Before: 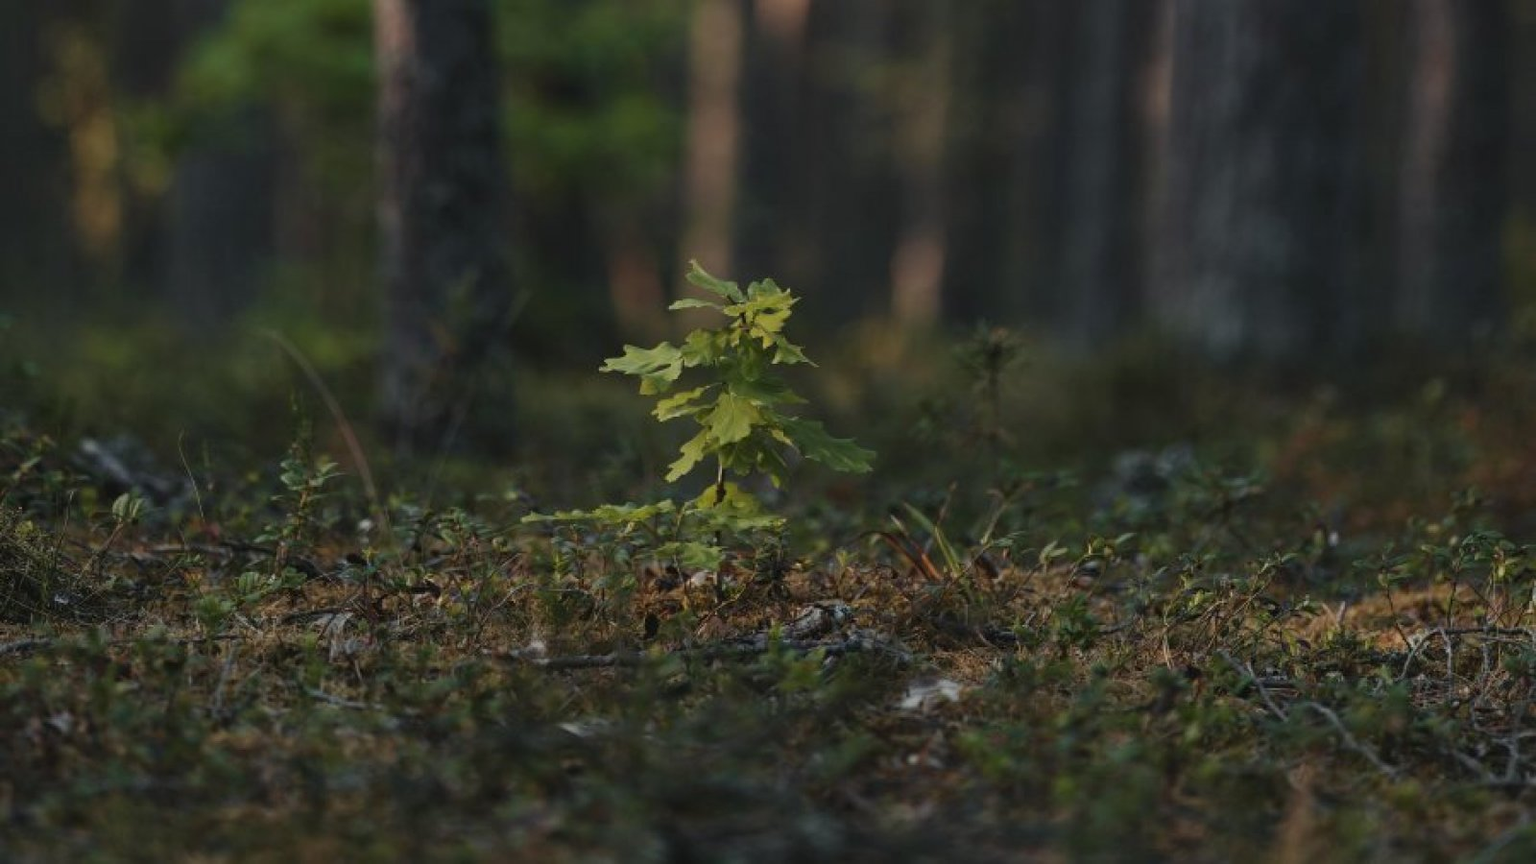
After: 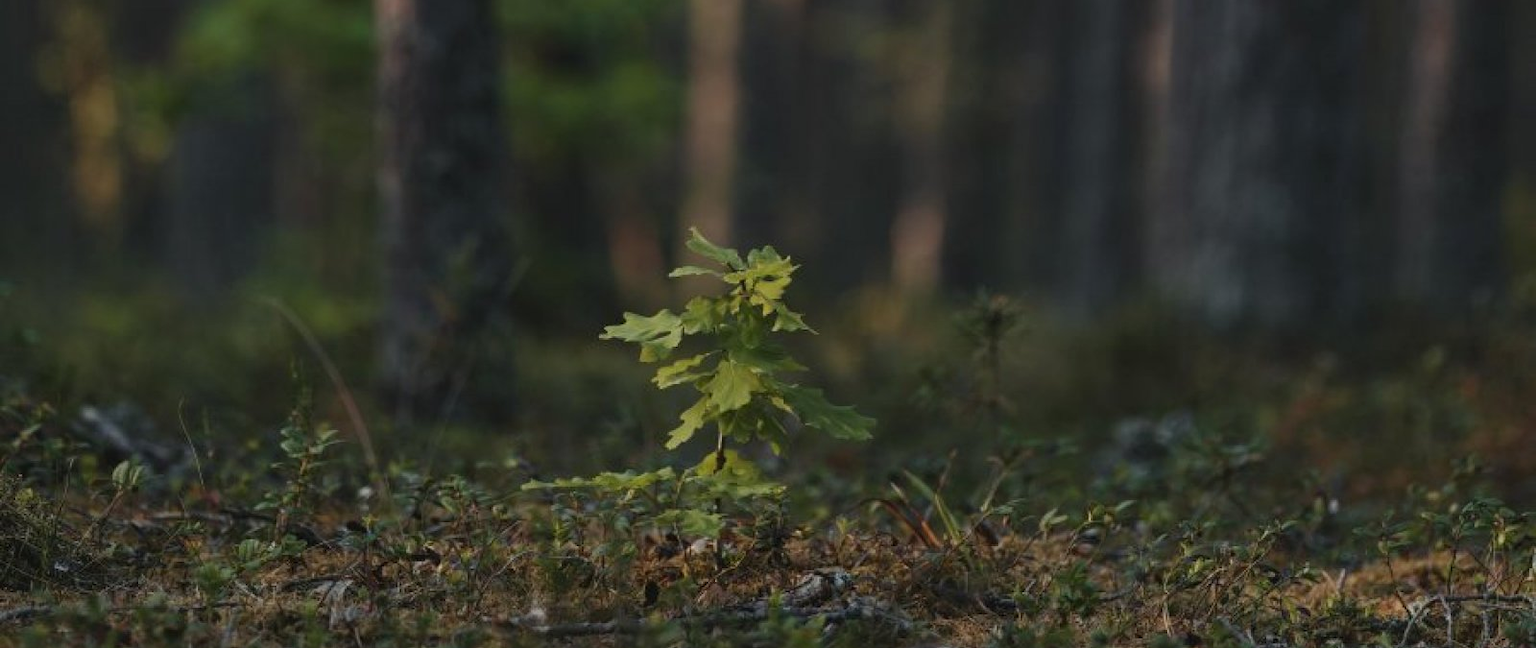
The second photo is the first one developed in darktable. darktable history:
white balance: emerald 1
crop: top 3.857%, bottom 21.132%
